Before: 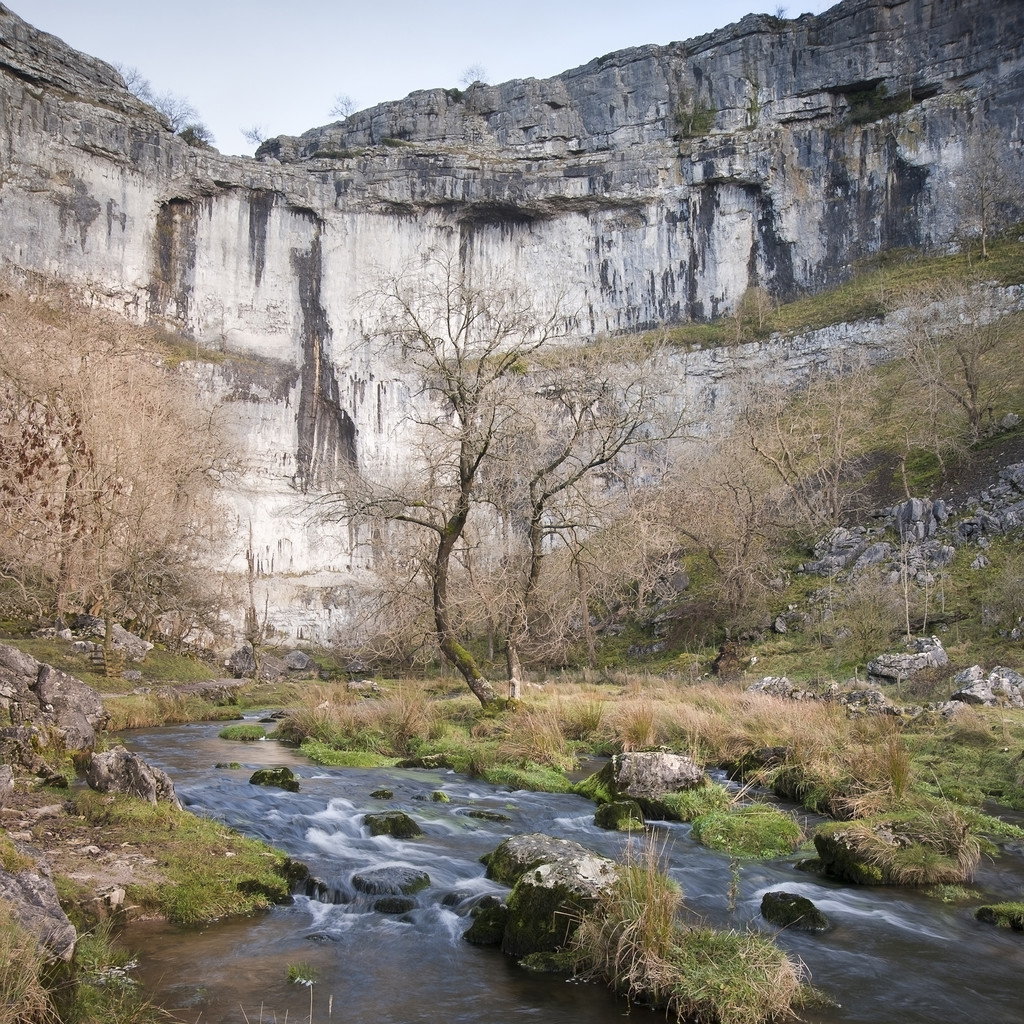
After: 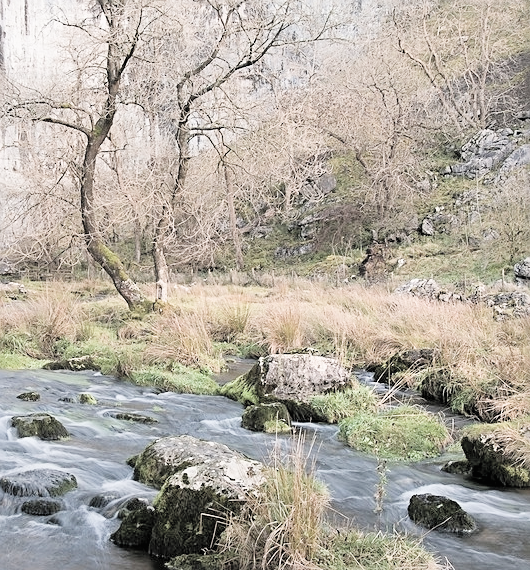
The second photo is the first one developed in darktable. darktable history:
crop: left 34.542%, top 38.894%, right 13.616%, bottom 5.38%
sharpen: on, module defaults
contrast brightness saturation: brightness 0.181, saturation -0.491
filmic rgb: black relative exposure -7.99 EV, white relative exposure 3.95 EV, hardness 4.13, contrast 0.998
exposure: black level correction 0, exposure 1.001 EV, compensate highlight preservation false
